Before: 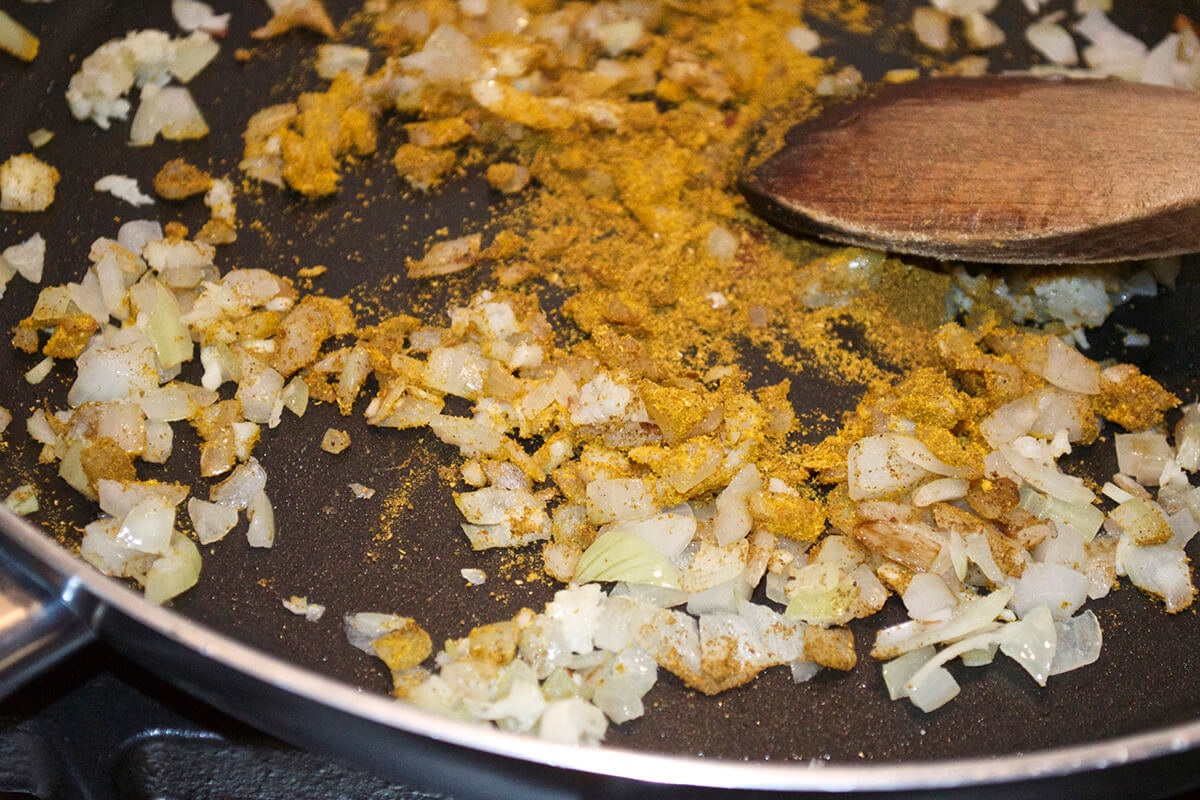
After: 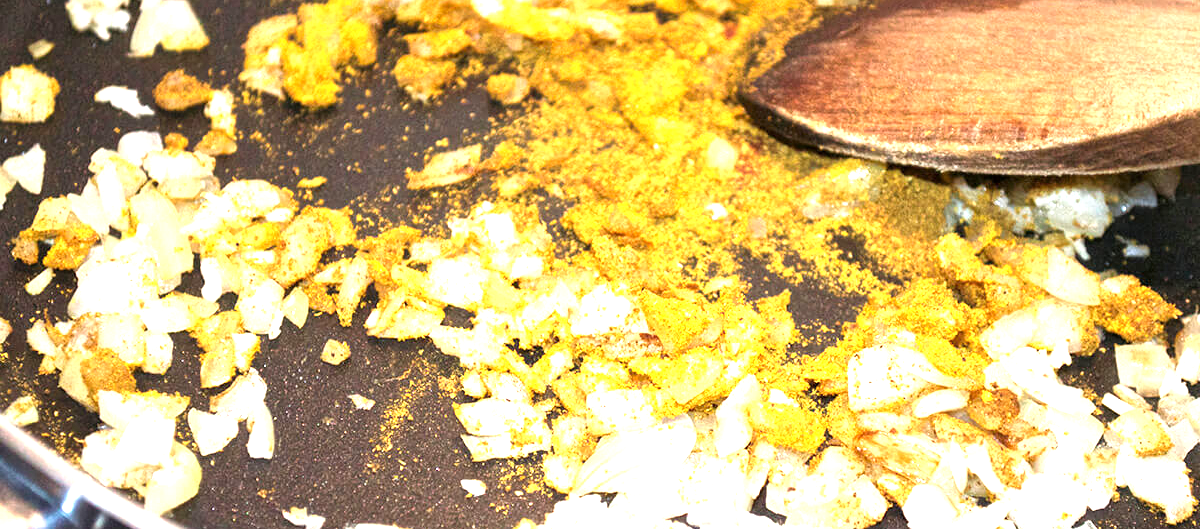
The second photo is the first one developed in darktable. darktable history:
exposure: black level correction 0, exposure 1.281 EV, compensate highlight preservation false
tone equalizer: -8 EV -0.411 EV, -7 EV -0.412 EV, -6 EV -0.372 EV, -5 EV -0.256 EV, -3 EV 0.236 EV, -2 EV 0.334 EV, -1 EV 0.398 EV, +0 EV 0.401 EV
crop: top 11.156%, bottom 22.692%
local contrast: highlights 102%, shadows 99%, detail 119%, midtone range 0.2
